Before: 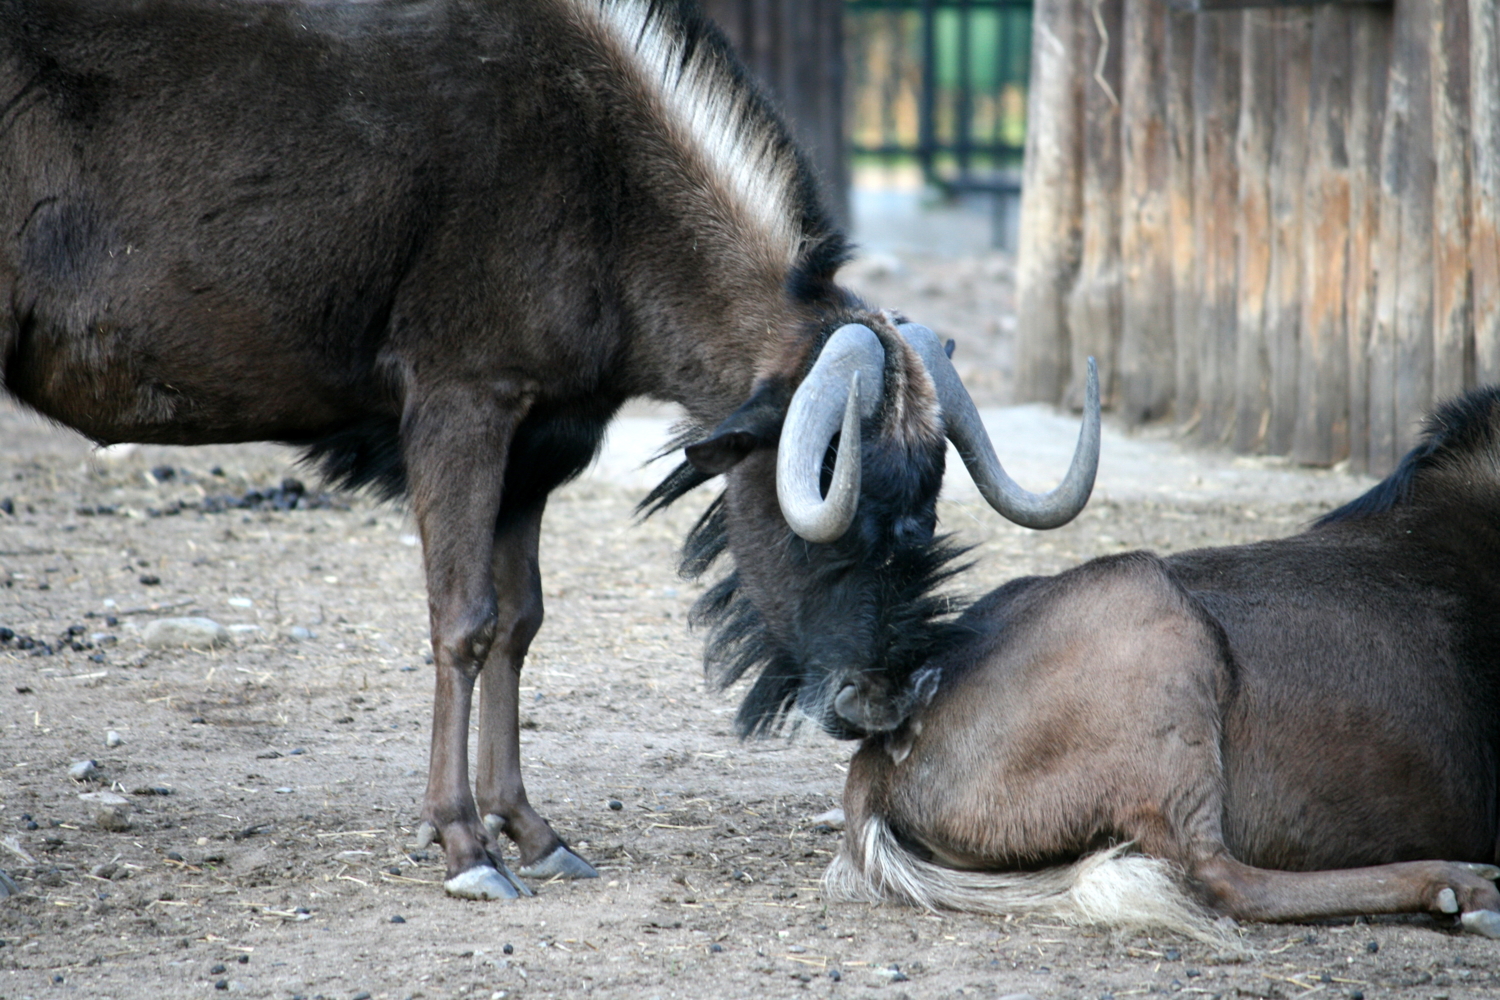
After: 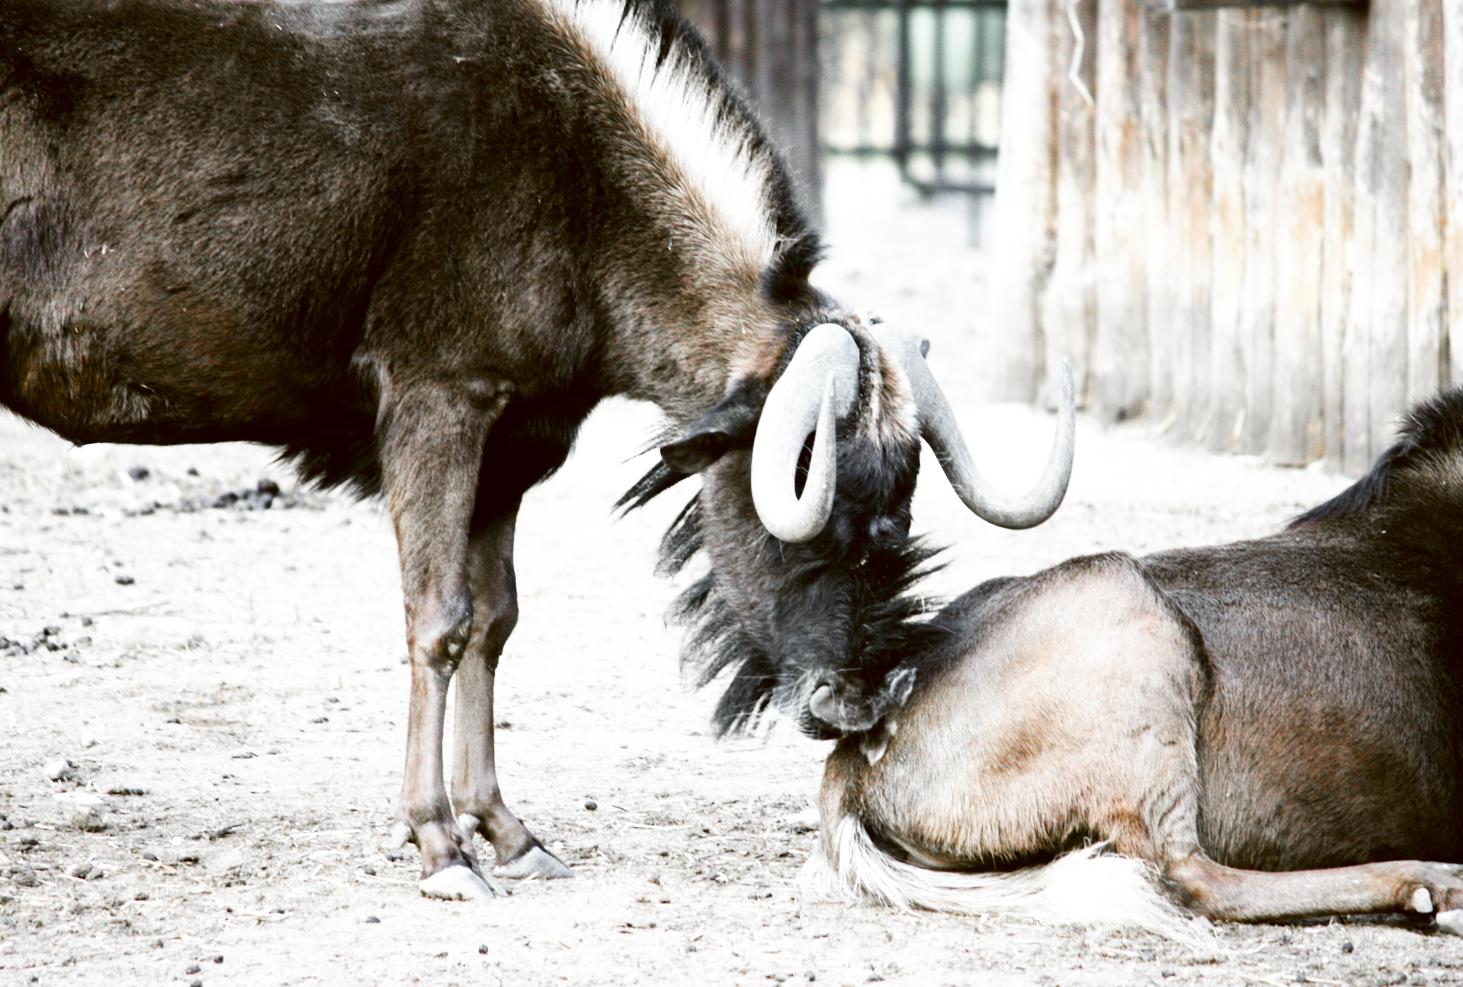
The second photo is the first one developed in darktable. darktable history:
exposure: exposure 0.207 EV, compensate highlight preservation false
base curve: curves: ch0 [(0, 0) (0.007, 0.004) (0.027, 0.03) (0.046, 0.07) (0.207, 0.54) (0.442, 0.872) (0.673, 0.972) (1, 1)], preserve colors none
color correction: highlights a* -0.482, highlights b* 0.161, shadows a* 4.66, shadows b* 20.72
contrast brightness saturation: saturation -0.05
color zones: curves: ch1 [(0, 0.638) (0.193, 0.442) (0.286, 0.15) (0.429, 0.14) (0.571, 0.142) (0.714, 0.154) (0.857, 0.175) (1, 0.638)]
crop and rotate: left 1.774%, right 0.633%, bottom 1.28%
